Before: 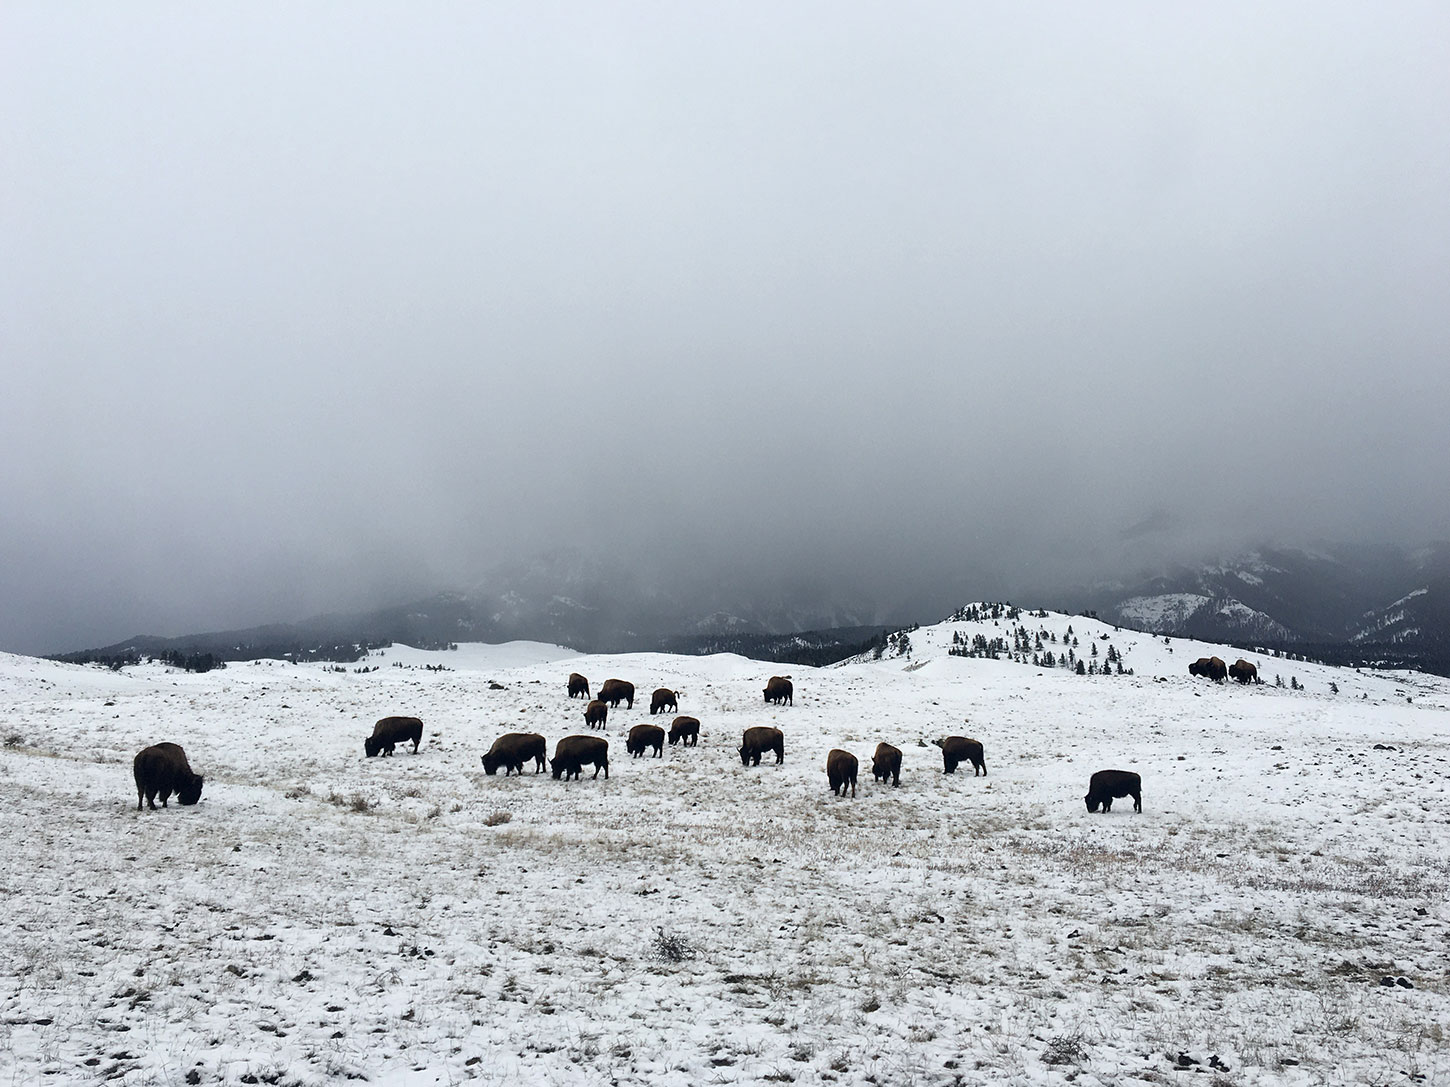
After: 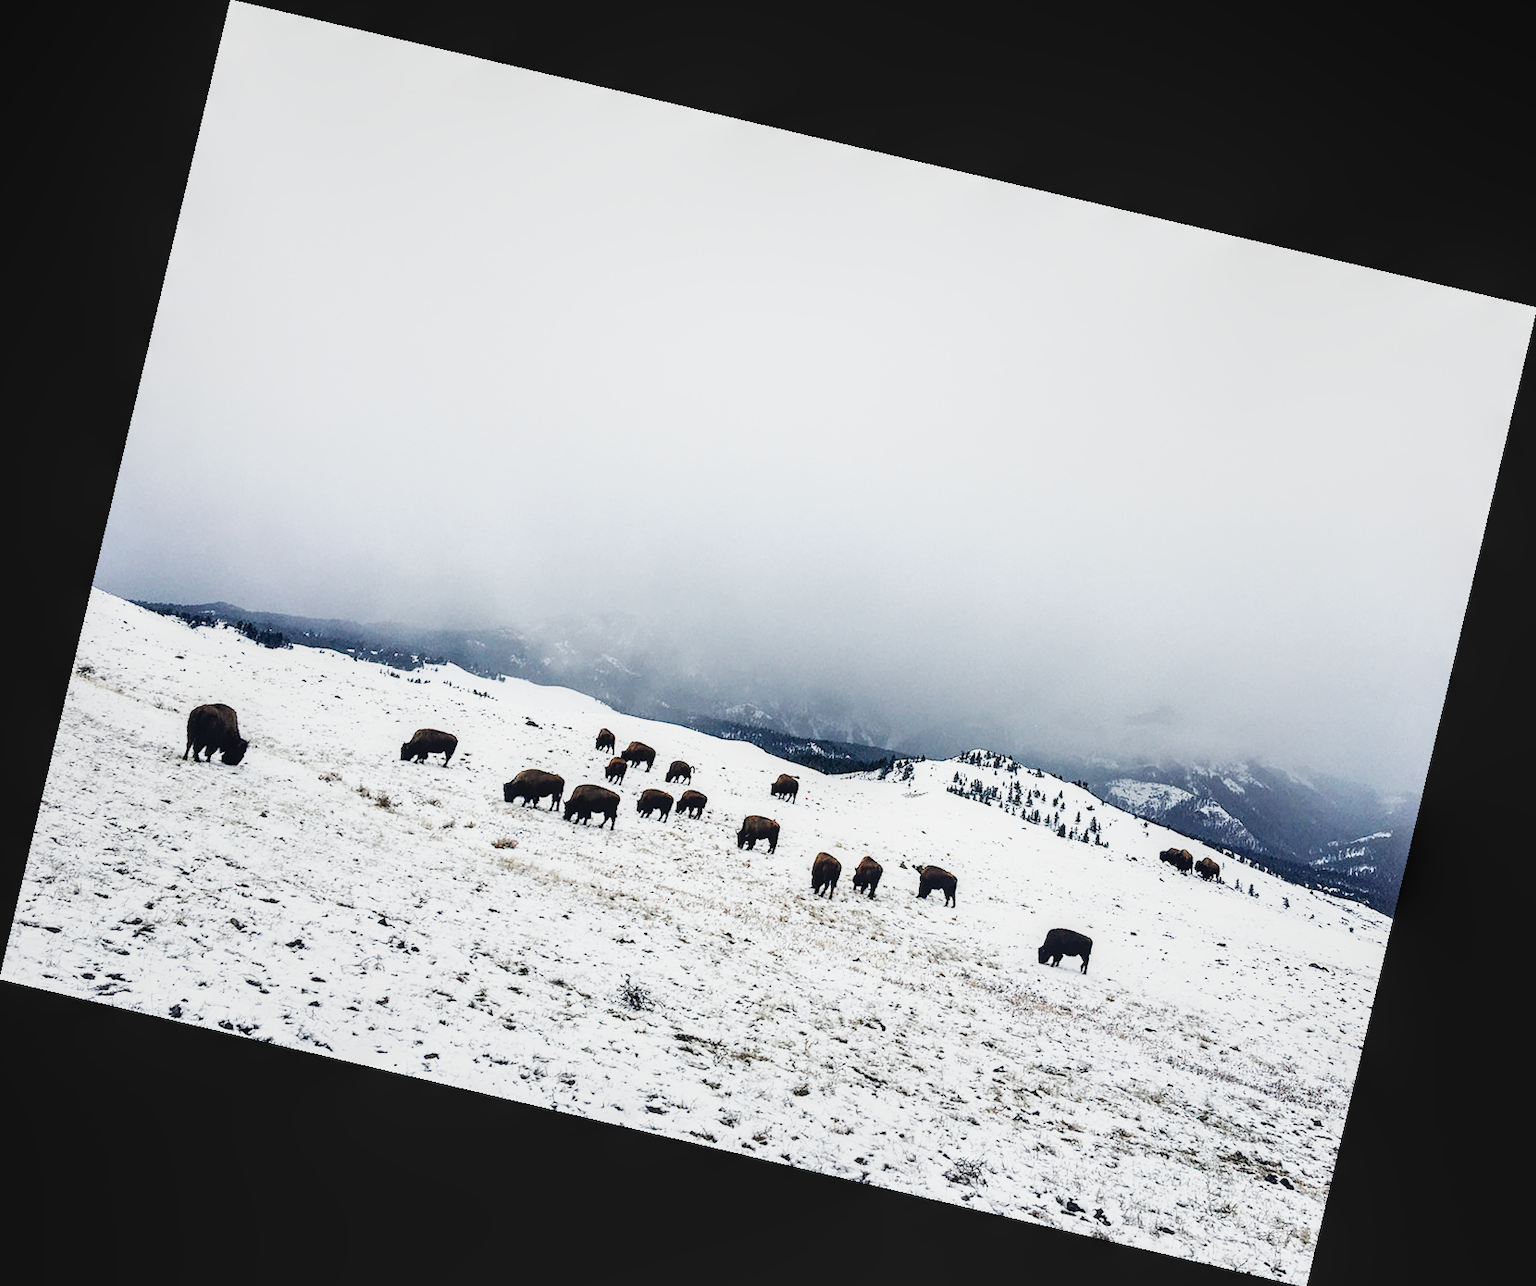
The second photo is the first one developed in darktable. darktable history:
rotate and perspective: rotation 13.27°, automatic cropping off
local contrast: on, module defaults
base curve: curves: ch0 [(0, 0) (0.007, 0.004) (0.027, 0.03) (0.046, 0.07) (0.207, 0.54) (0.442, 0.872) (0.673, 0.972) (1, 1)], preserve colors none
